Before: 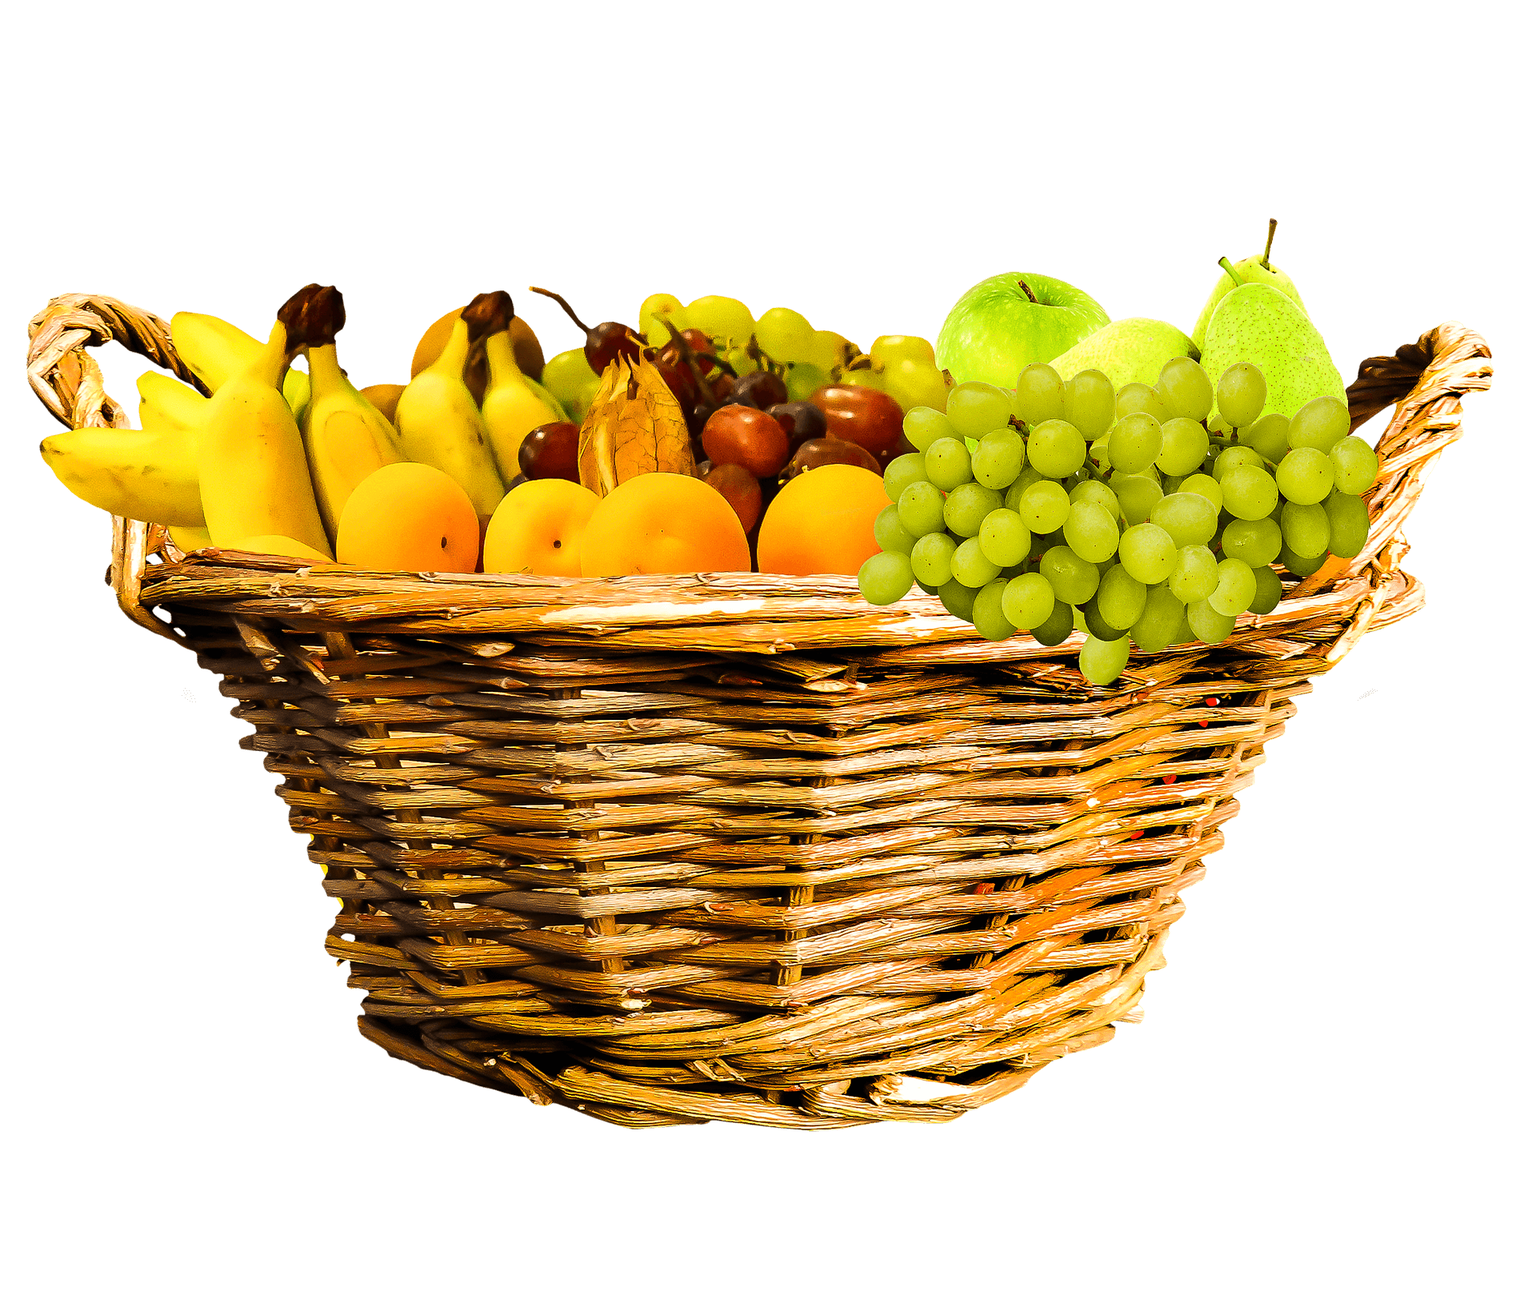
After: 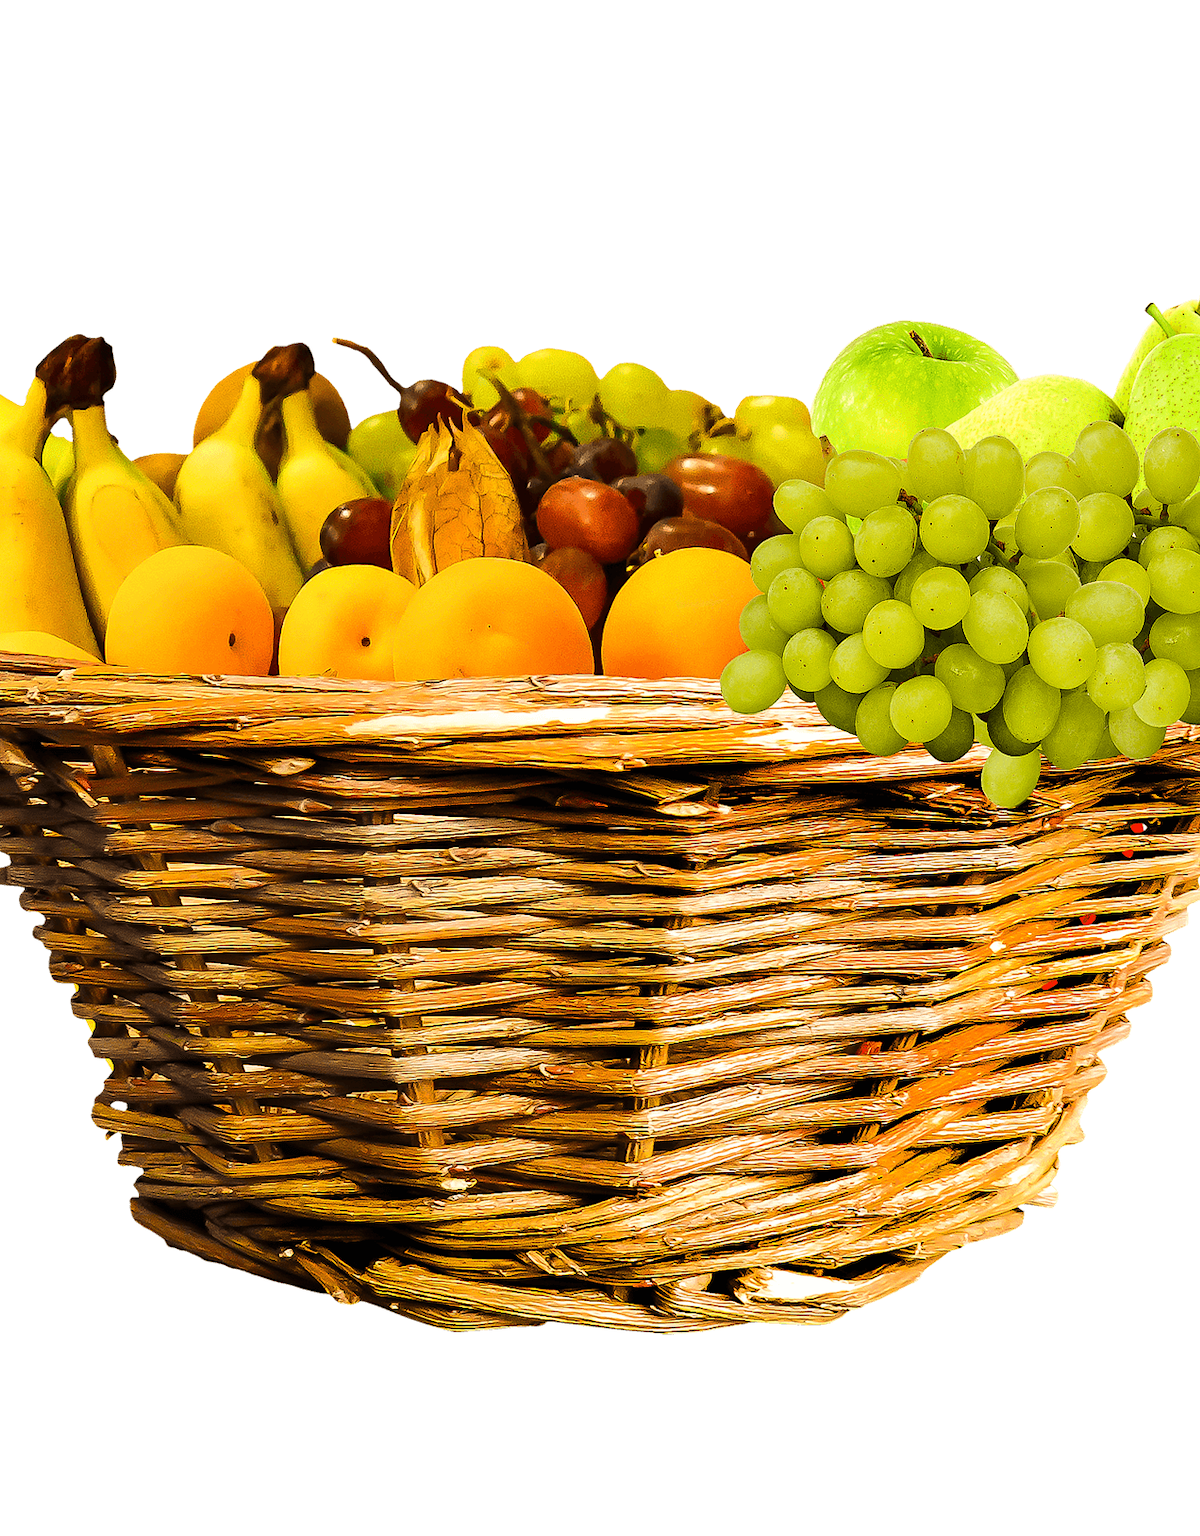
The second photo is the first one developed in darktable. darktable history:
crop and rotate: left 16.143%, right 17.57%
